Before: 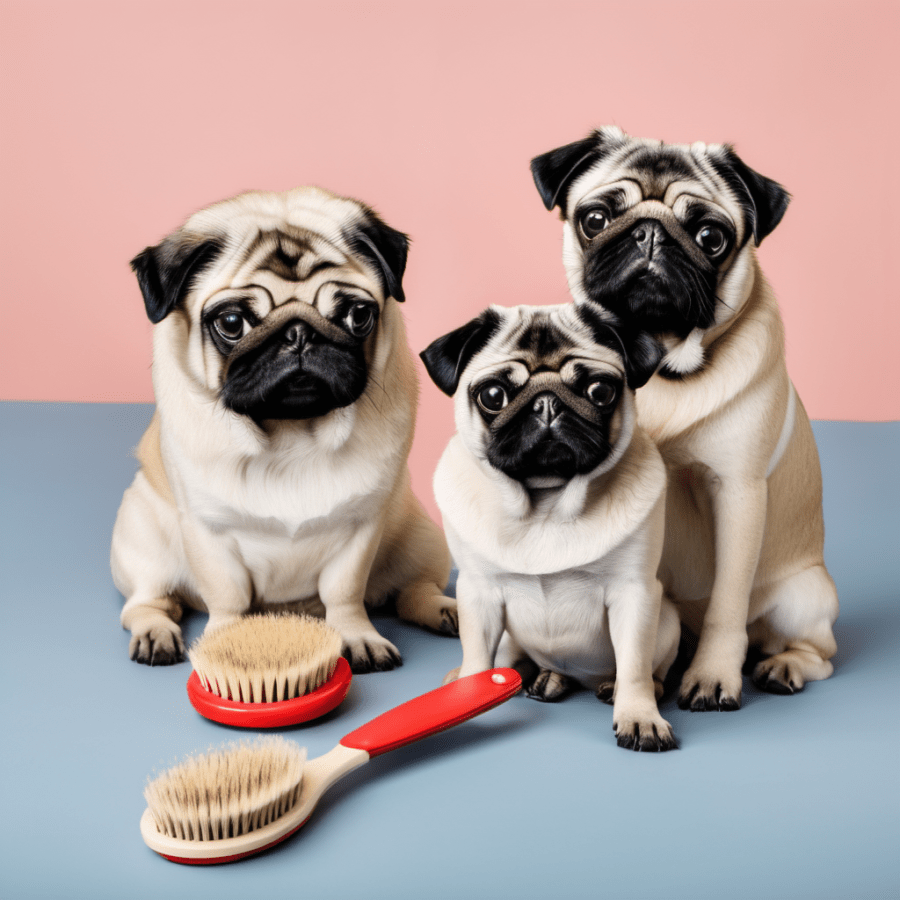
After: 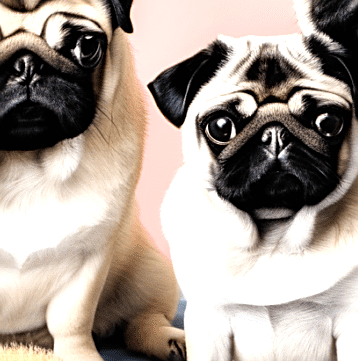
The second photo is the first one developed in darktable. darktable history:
sharpen: on, module defaults
crop: left 30.285%, top 29.989%, right 29.869%, bottom 29.875%
tone equalizer: -8 EV -0.744 EV, -7 EV -0.712 EV, -6 EV -0.584 EV, -5 EV -0.387 EV, -3 EV 0.365 EV, -2 EV 0.6 EV, -1 EV 0.68 EV, +0 EV 0.737 EV
